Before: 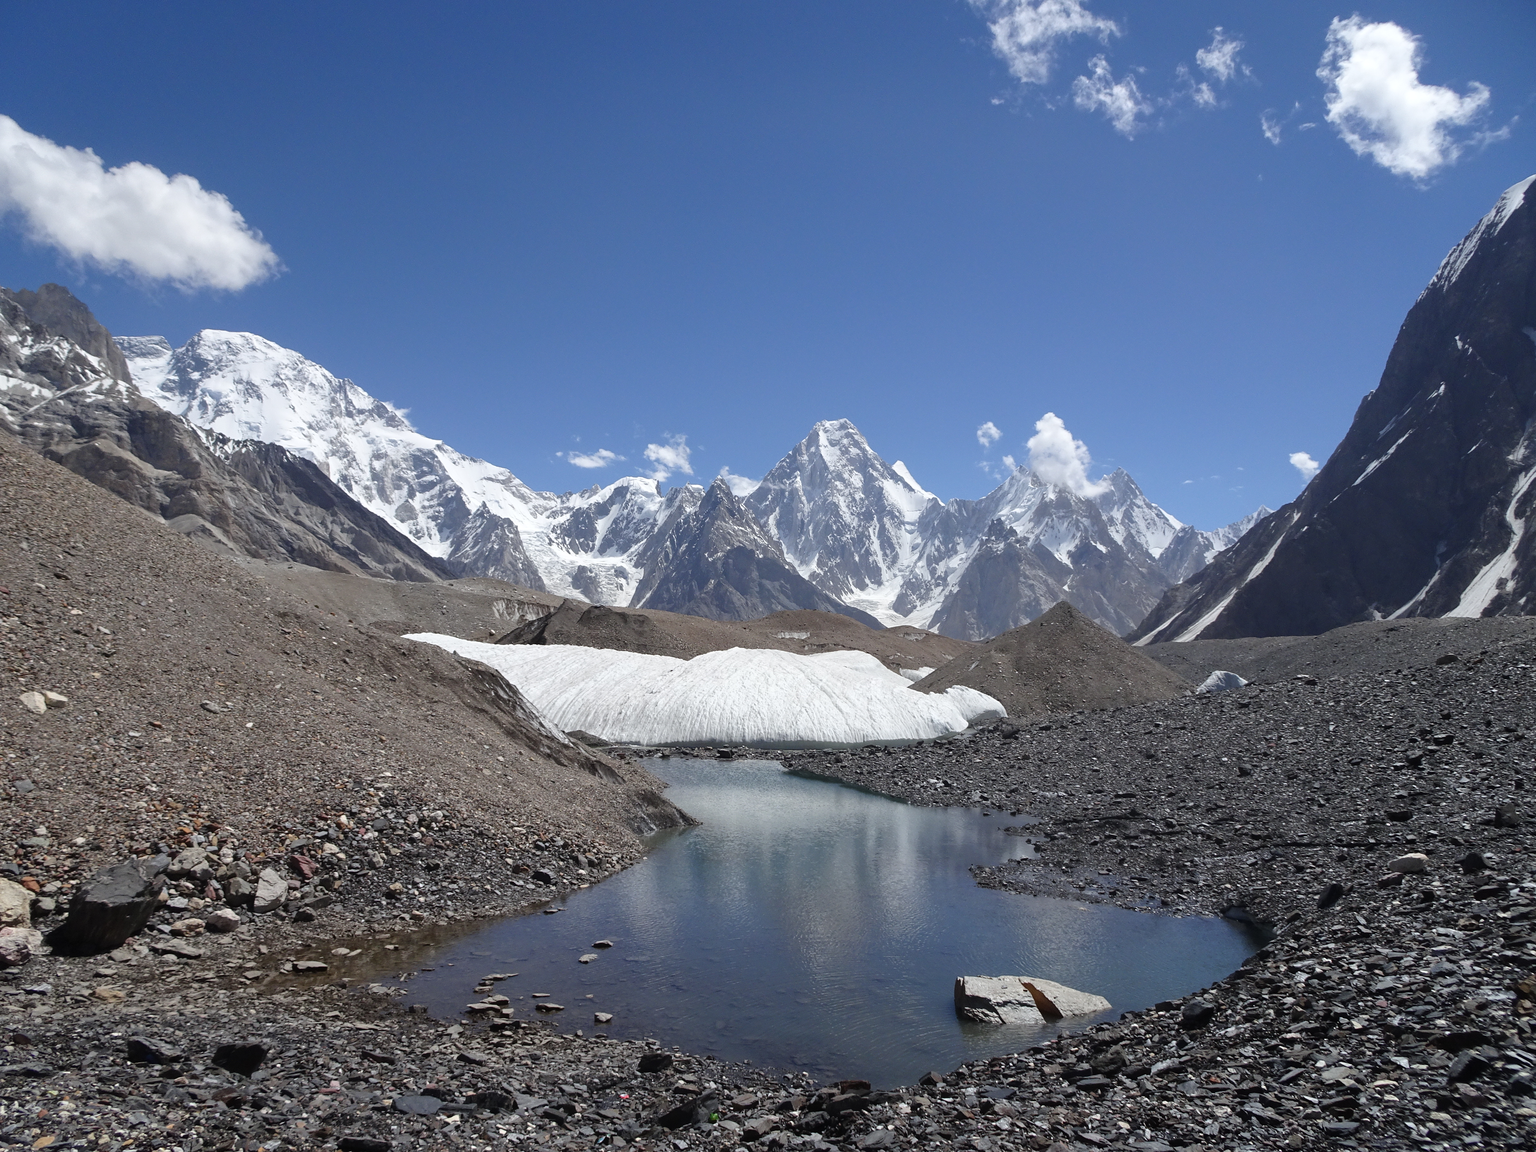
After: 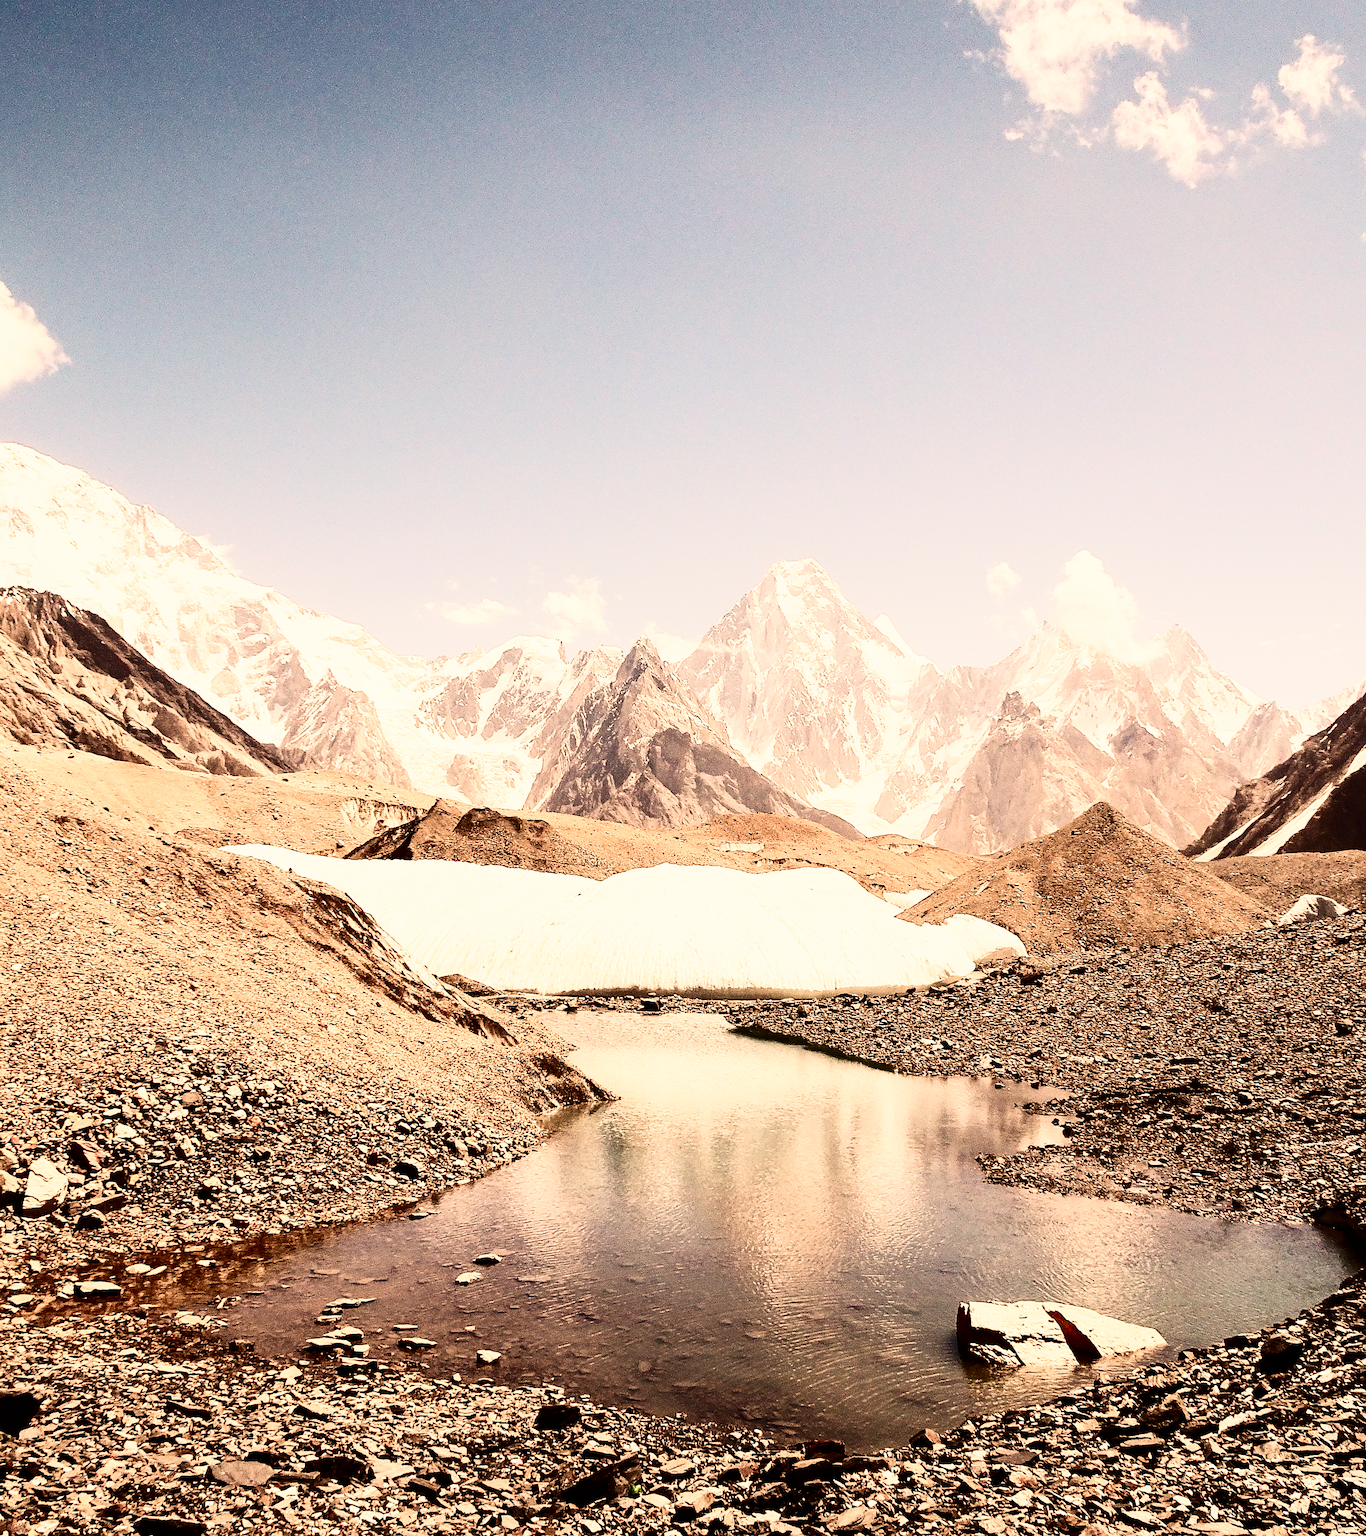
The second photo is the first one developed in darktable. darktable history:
exposure: exposure 0.95 EV, compensate highlight preservation false
contrast brightness saturation: contrast 0.5, saturation -0.1
velvia: on, module defaults
white balance: red 1.467, blue 0.684
sharpen: on, module defaults
sigmoid: contrast 1.8, skew -0.2, preserve hue 0%, red attenuation 0.1, red rotation 0.035, green attenuation 0.1, green rotation -0.017, blue attenuation 0.15, blue rotation -0.052, base primaries Rec2020
crop and rotate: left 15.446%, right 17.836%
